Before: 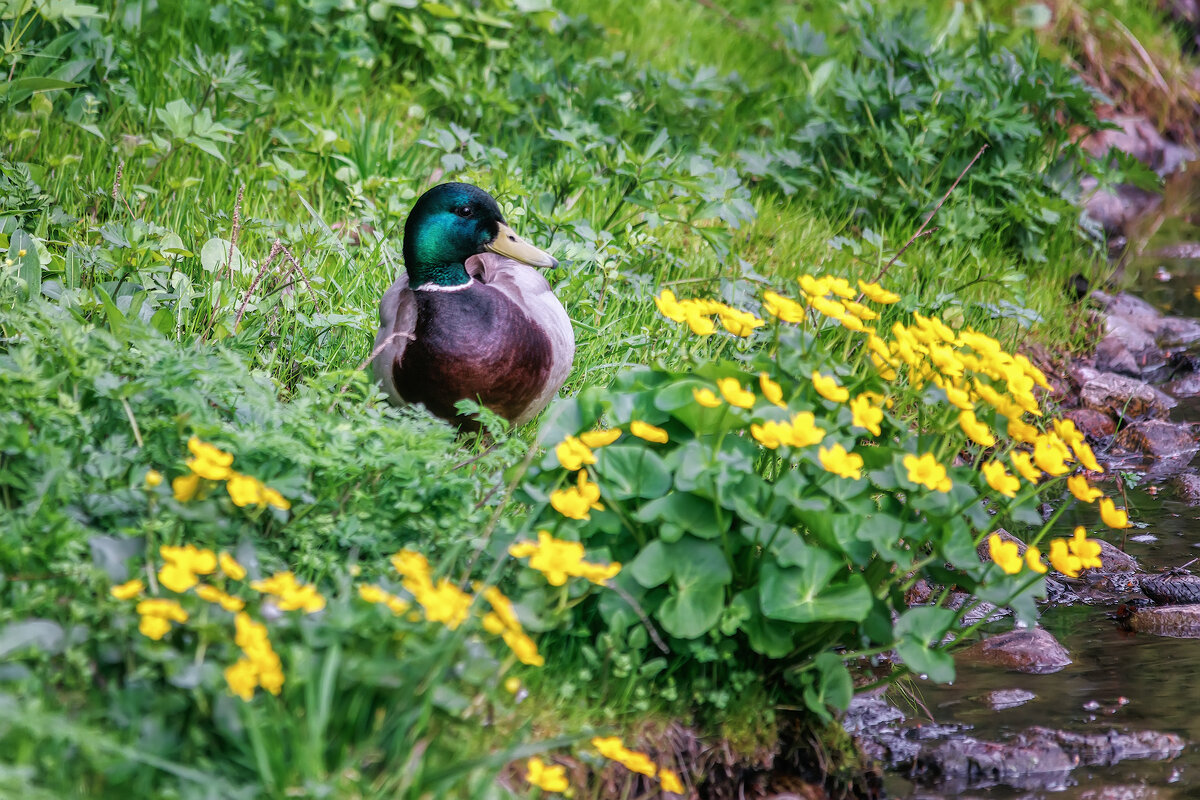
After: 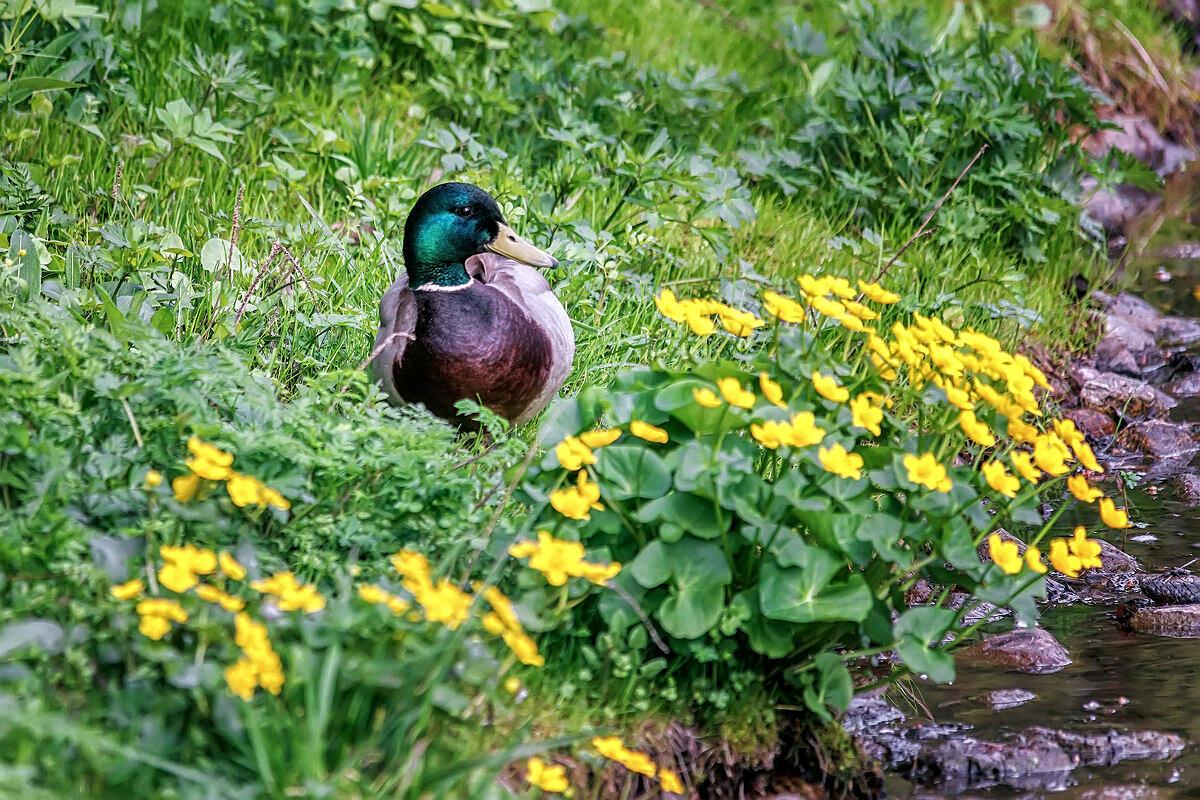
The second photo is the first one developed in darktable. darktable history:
local contrast: highlights 106%, shadows 100%, detail 120%, midtone range 0.2
sharpen: on, module defaults
